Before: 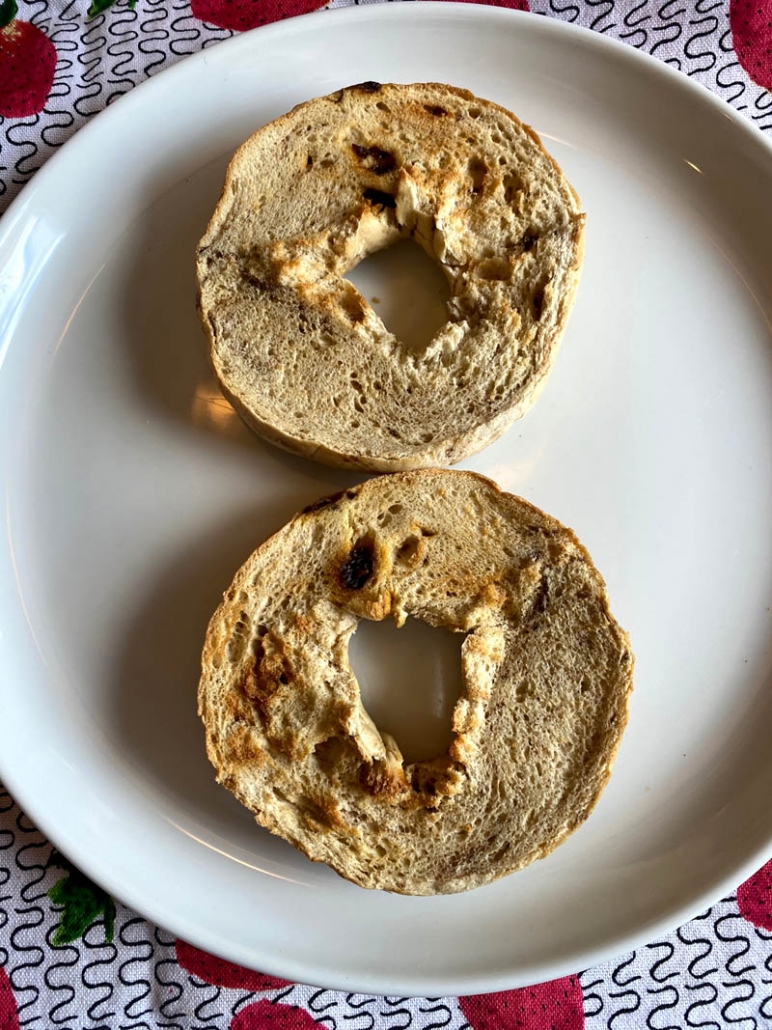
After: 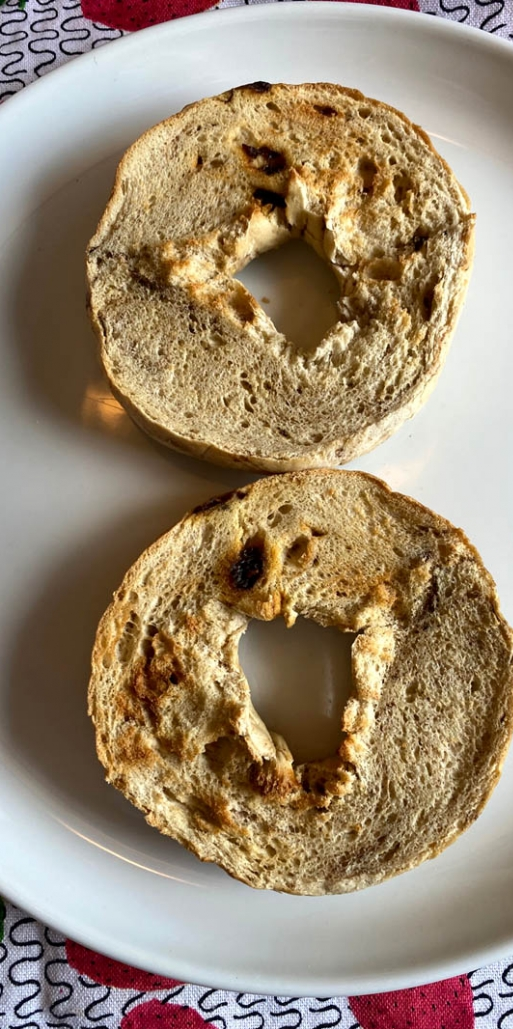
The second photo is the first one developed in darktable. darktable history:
crop and rotate: left 14.293%, right 19.166%
